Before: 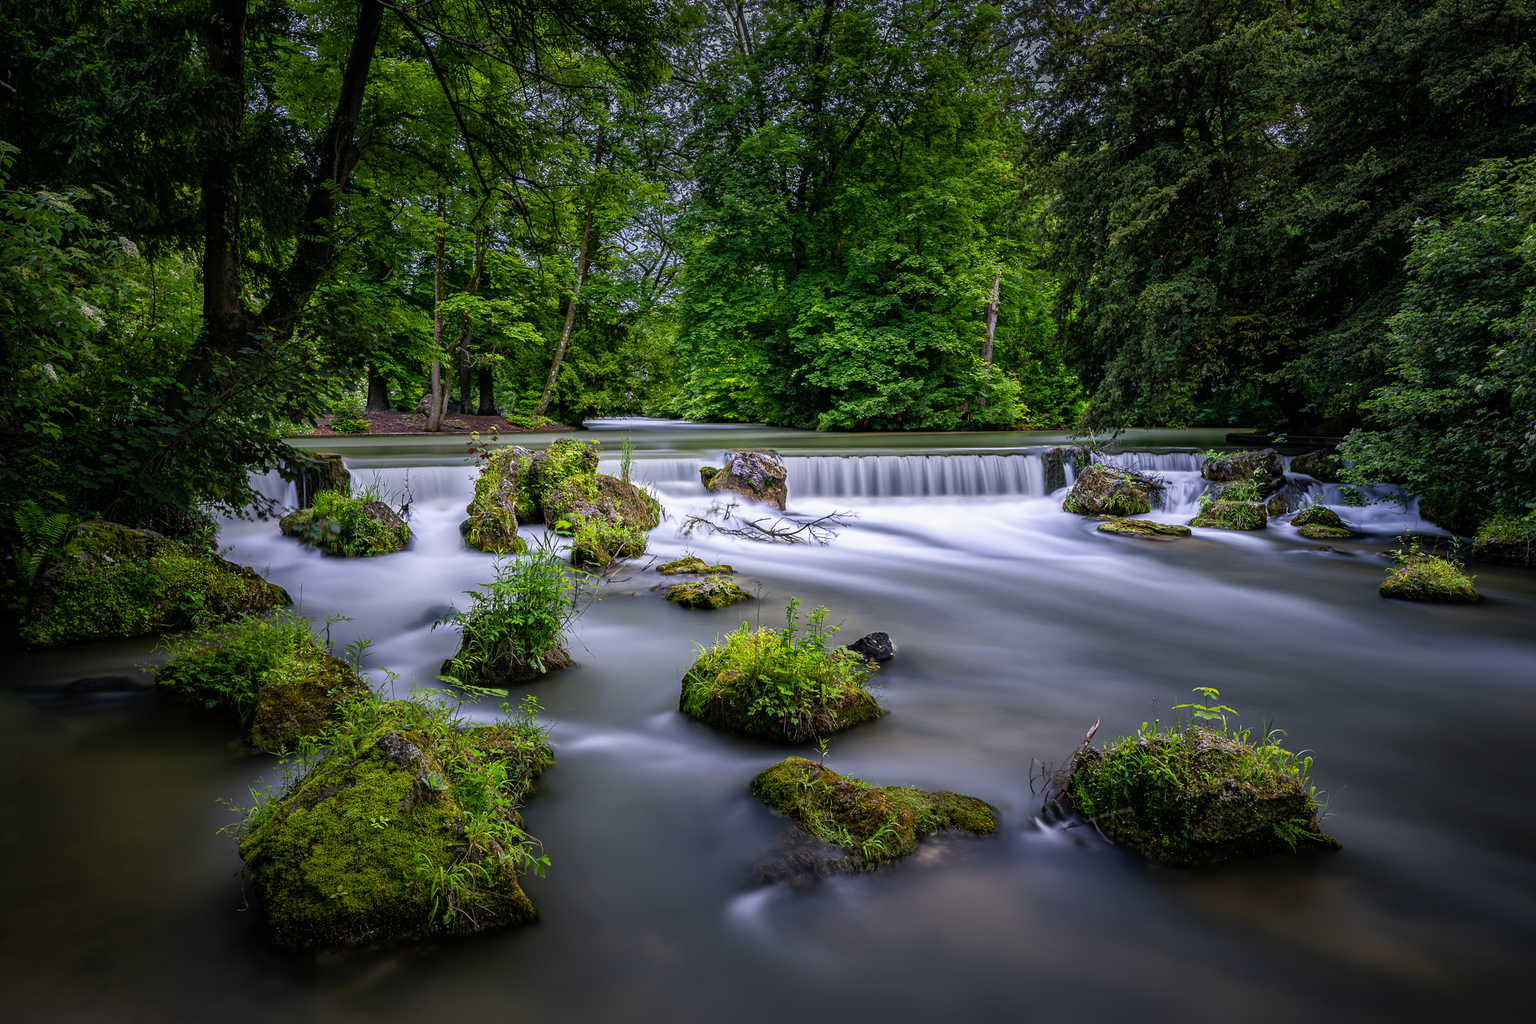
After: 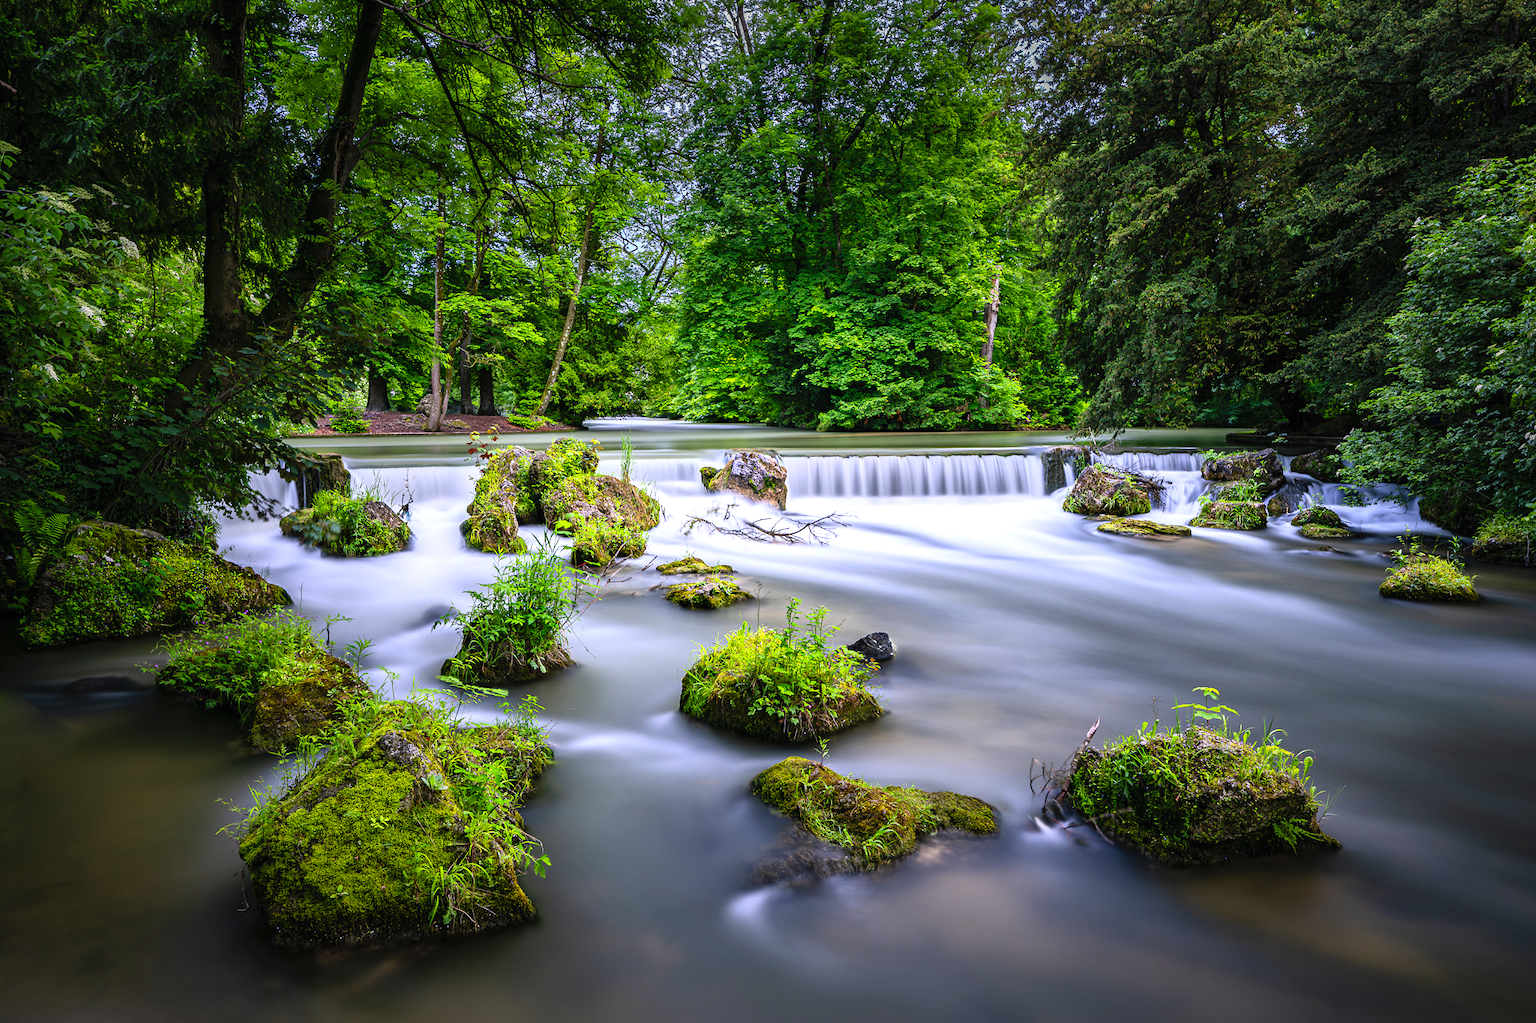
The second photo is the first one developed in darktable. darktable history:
contrast brightness saturation: contrast 0.2, brightness 0.16, saturation 0.22
exposure: black level correction 0, exposure 0.5 EV, compensate exposure bias true, compensate highlight preservation false
